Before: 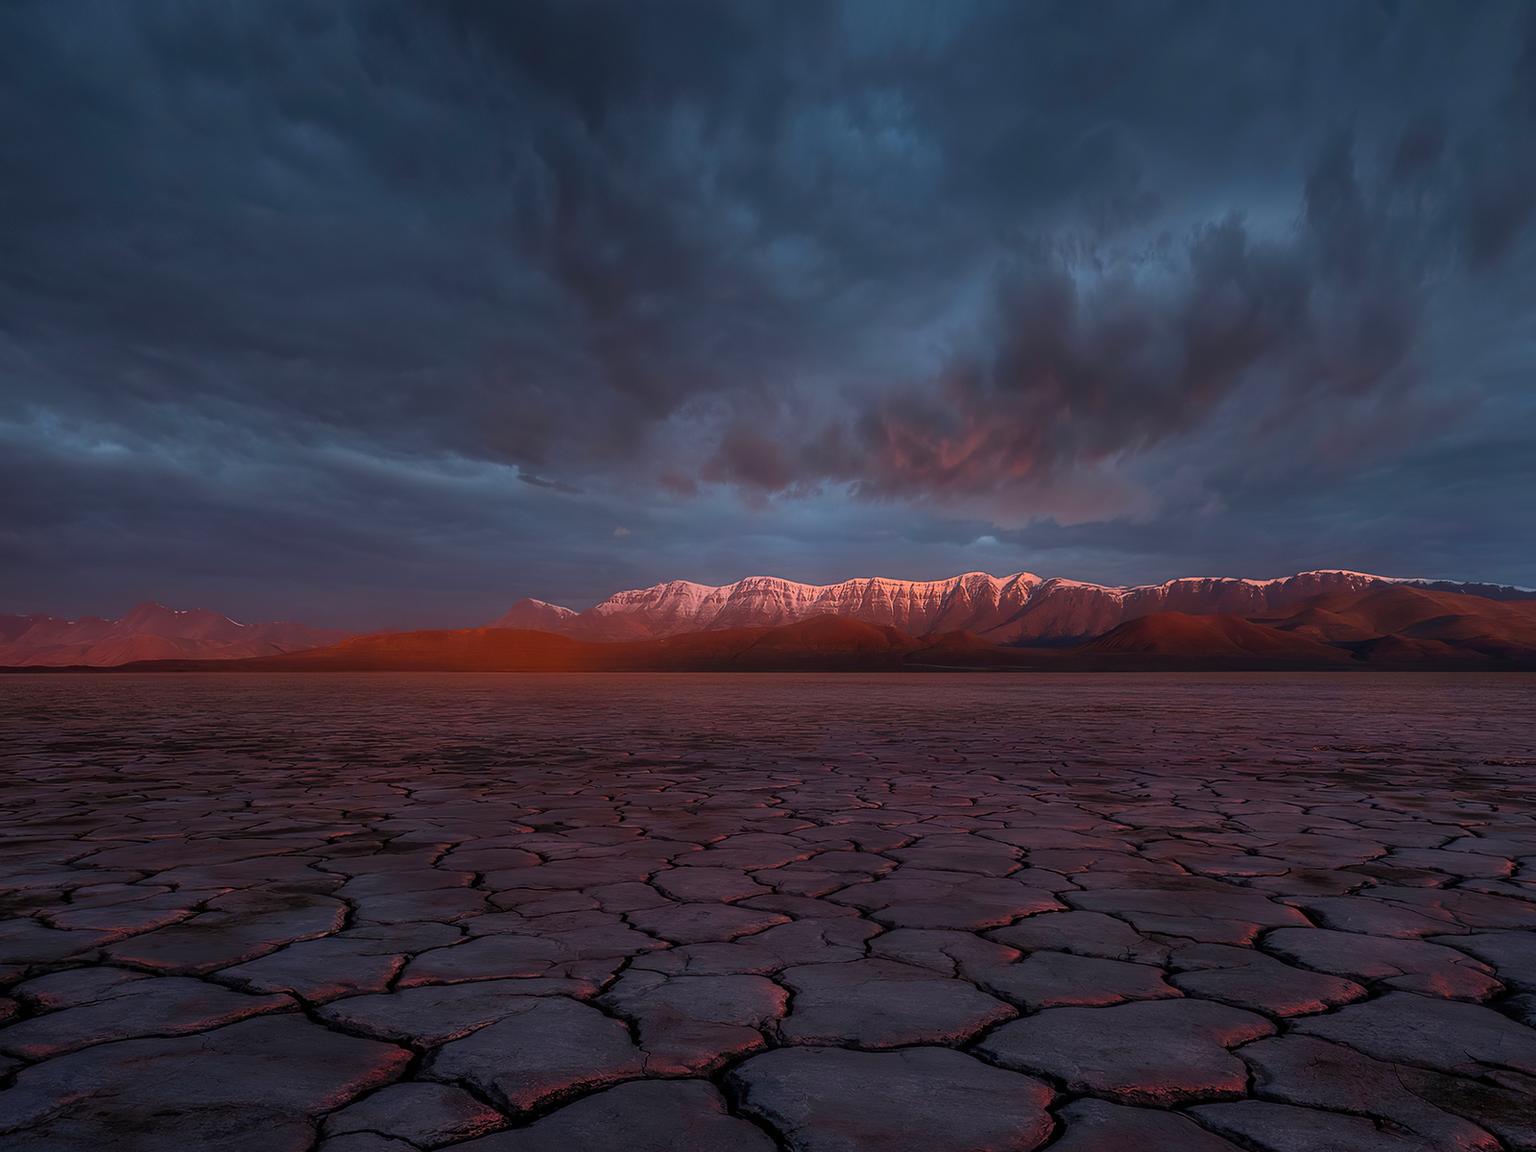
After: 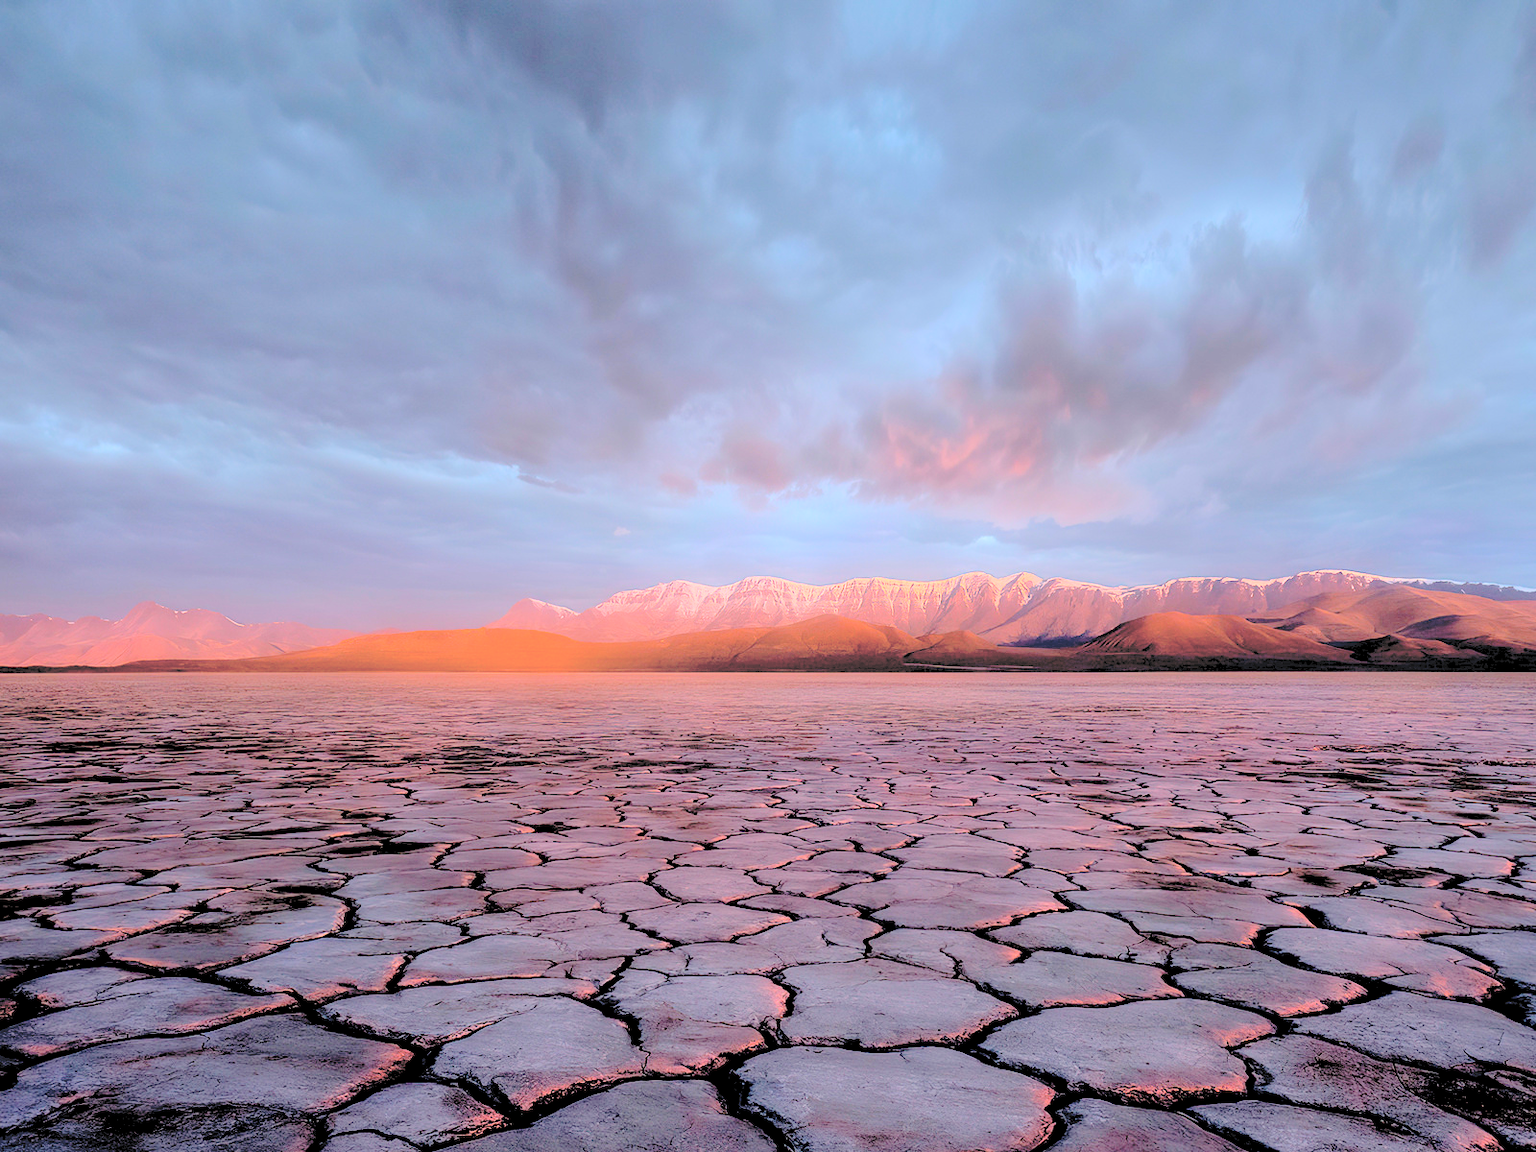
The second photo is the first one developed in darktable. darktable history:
contrast brightness saturation: brightness 1
color balance rgb: linear chroma grading › shadows -3%, linear chroma grading › highlights -4%
exposure: black level correction 0.011, exposure 1.088 EV, compensate exposure bias true, compensate highlight preservation false
